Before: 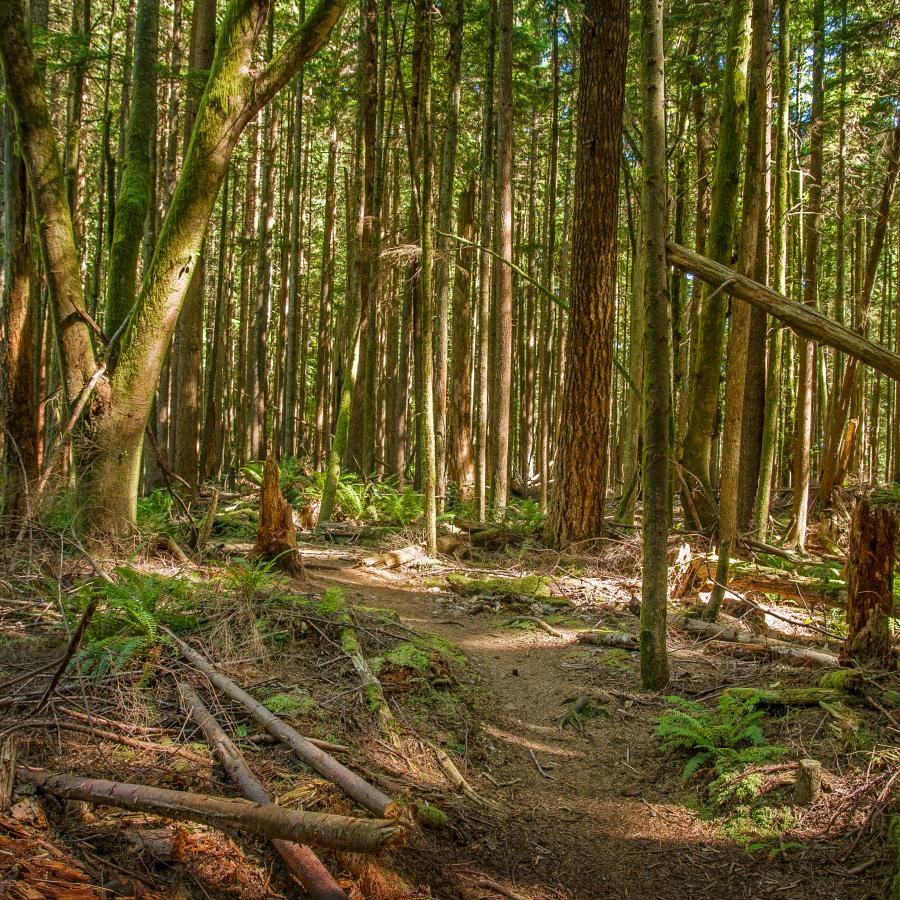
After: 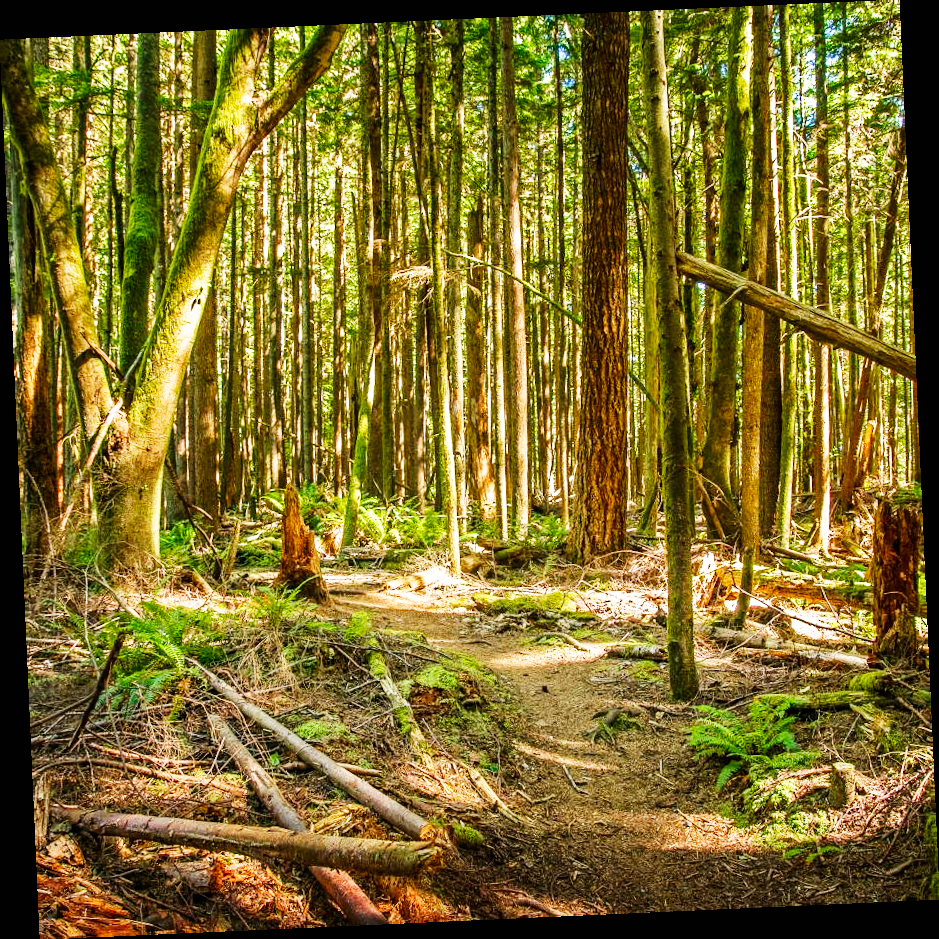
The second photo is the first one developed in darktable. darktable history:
base curve: curves: ch0 [(0, 0) (0.007, 0.004) (0.027, 0.03) (0.046, 0.07) (0.207, 0.54) (0.442, 0.872) (0.673, 0.972) (1, 1)], preserve colors none
rotate and perspective: rotation -2.56°, automatic cropping off
